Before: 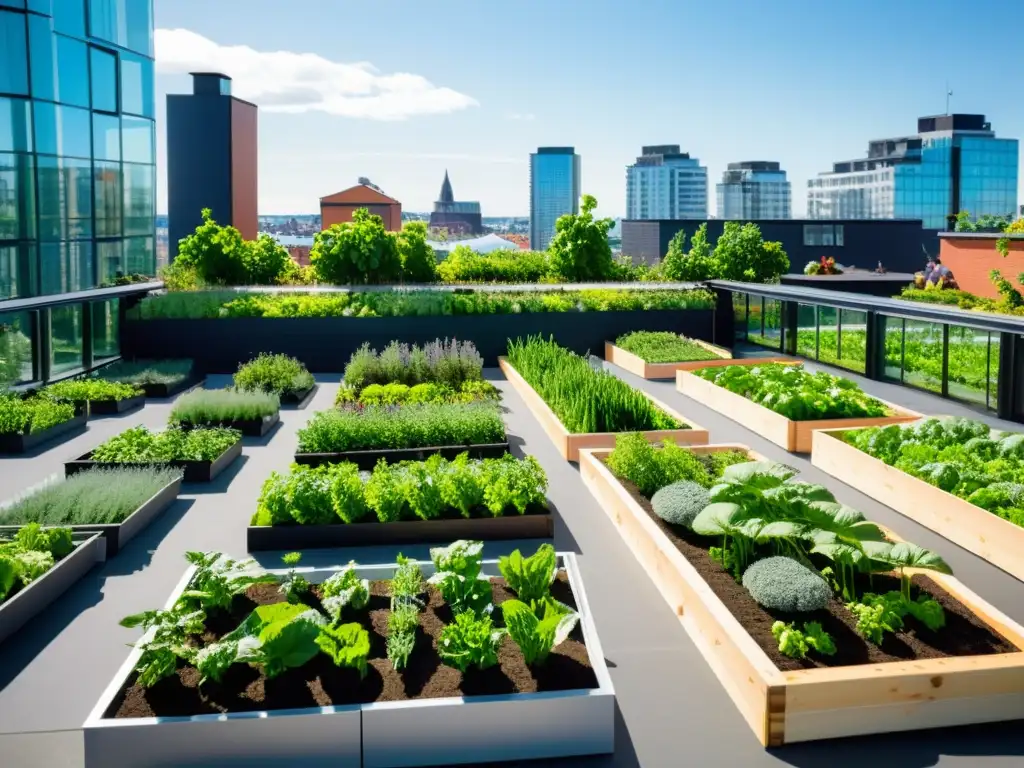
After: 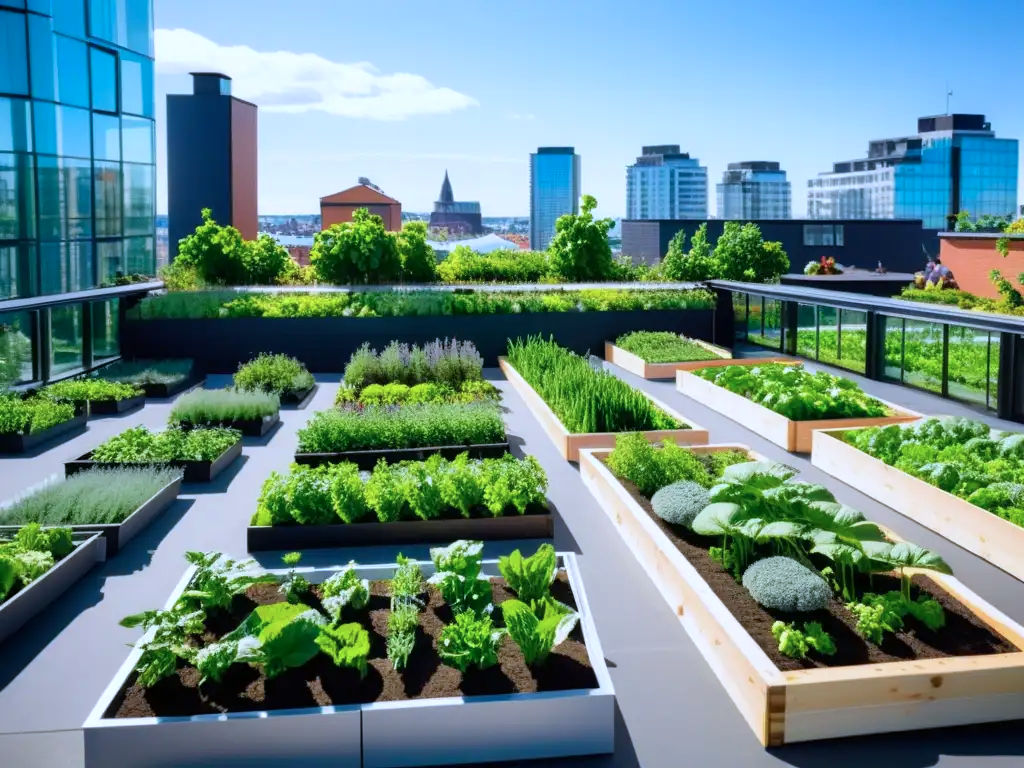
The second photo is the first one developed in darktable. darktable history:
color calibration: illuminant as shot in camera, x 0.366, y 0.378, temperature 4425.7 K, saturation algorithm version 1 (2020)
white balance: red 0.98, blue 1.034
